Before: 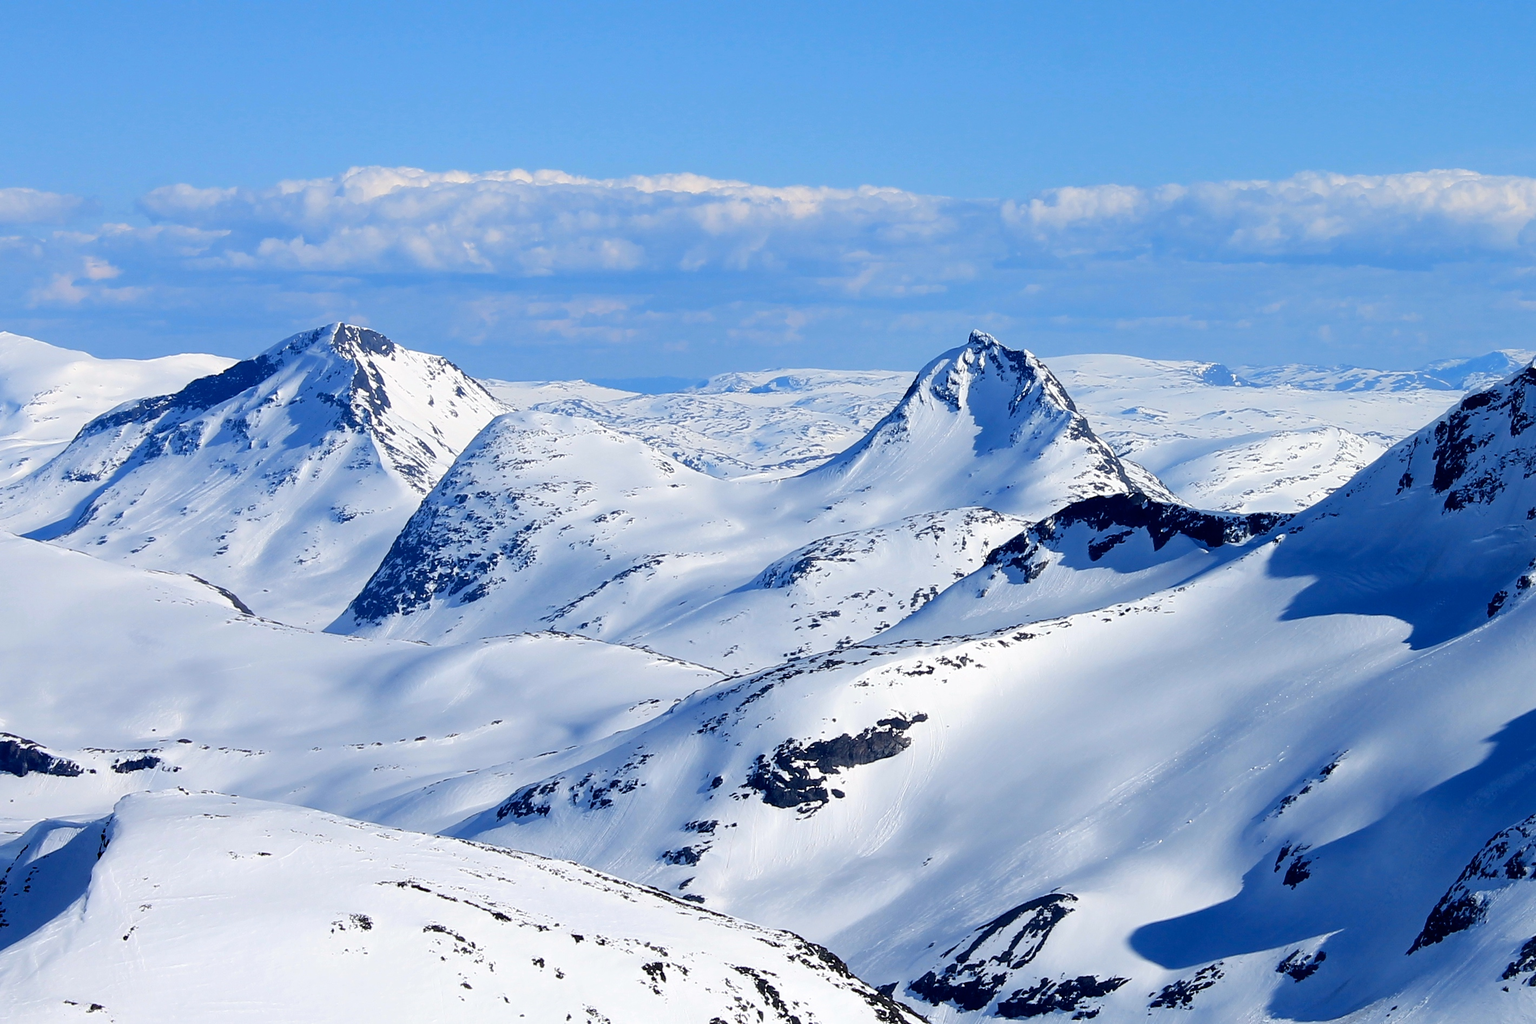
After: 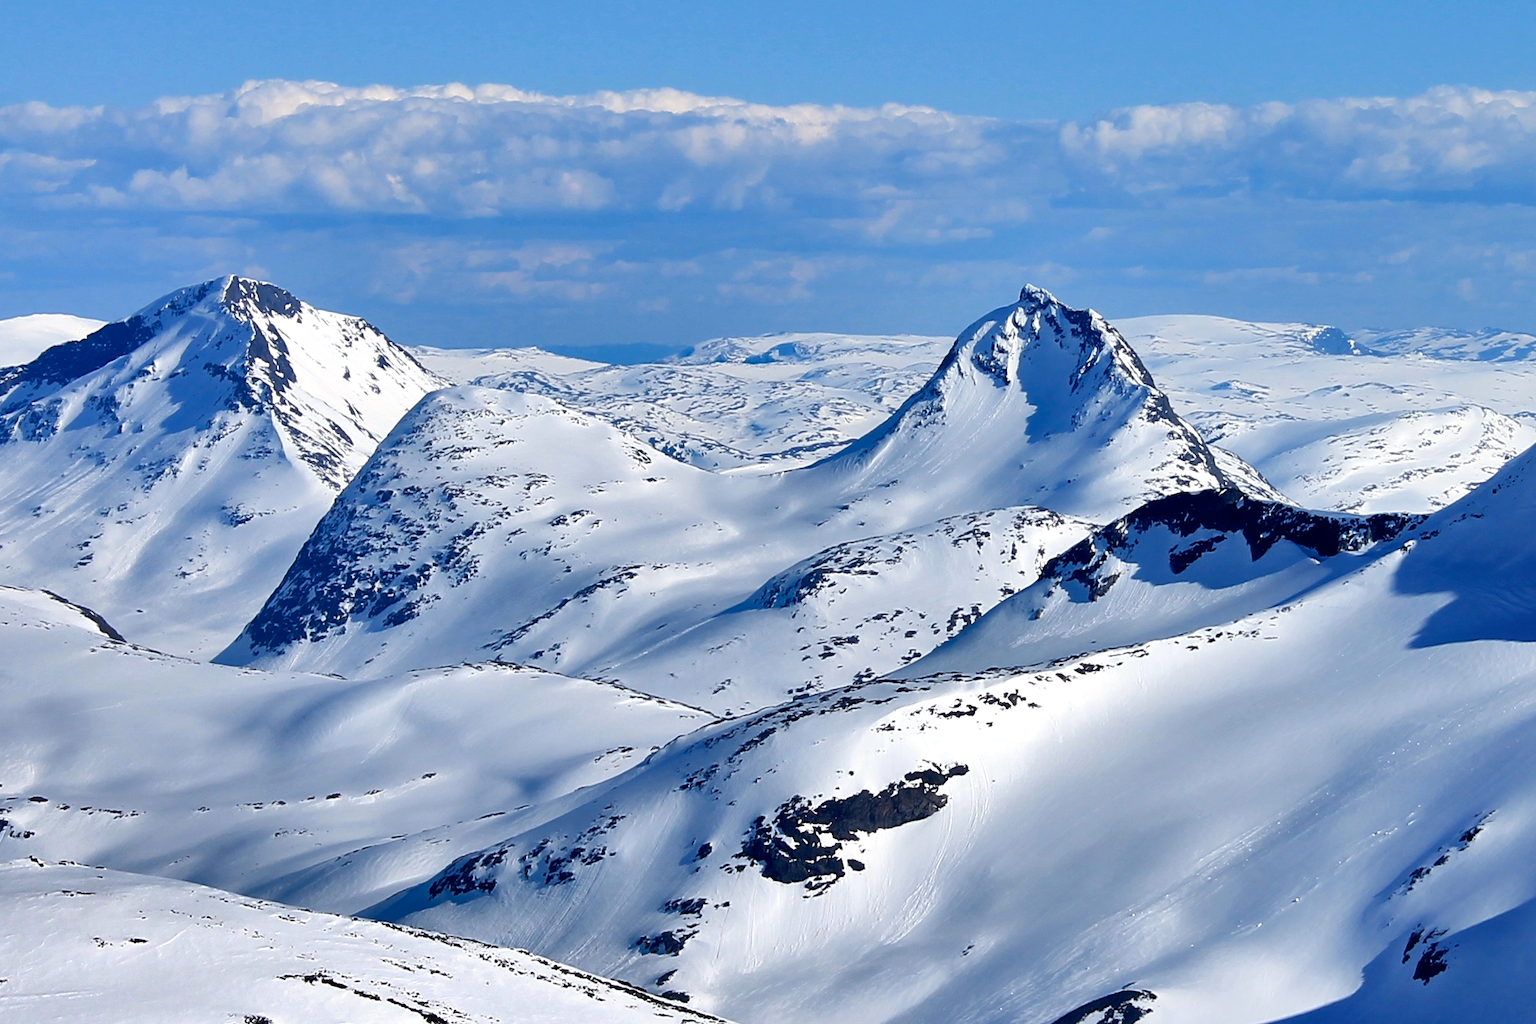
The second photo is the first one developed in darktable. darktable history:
shadows and highlights: radius 171.16, shadows 27, white point adjustment 3.13, highlights -67.95, soften with gaussian
crop and rotate: left 10.071%, top 10.071%, right 10.02%, bottom 10.02%
